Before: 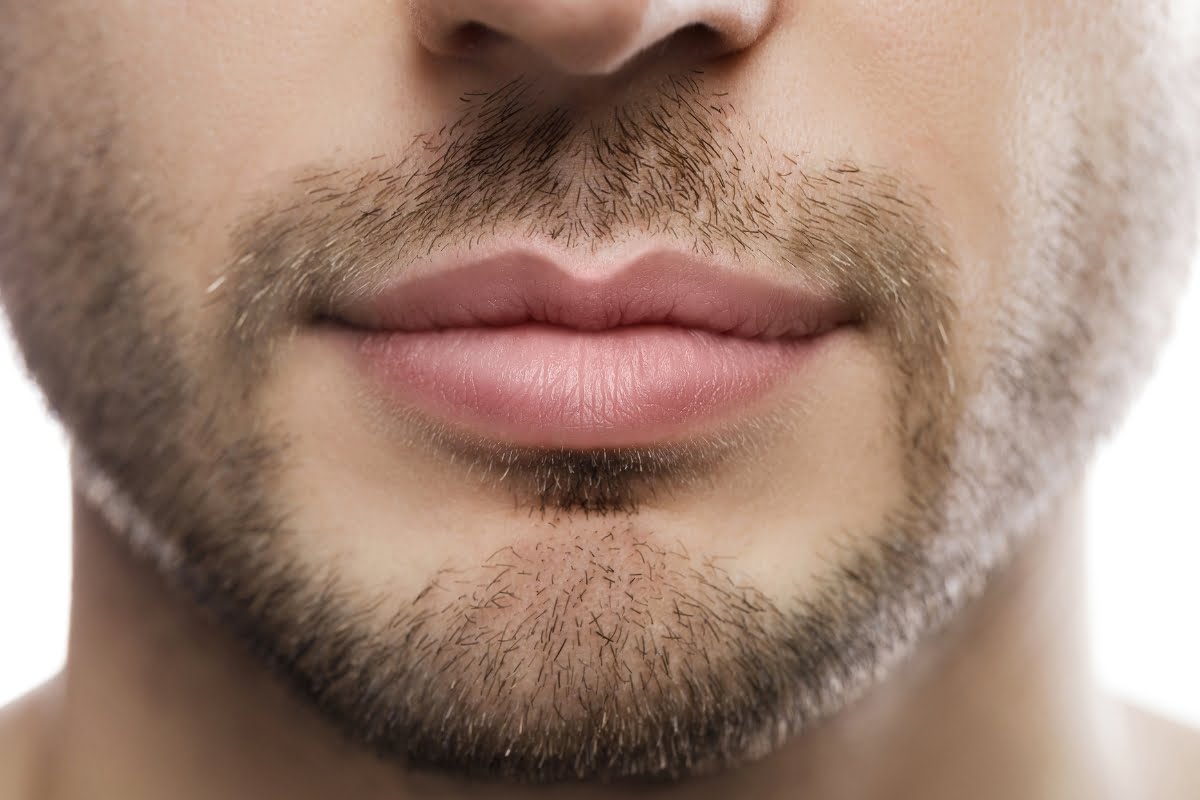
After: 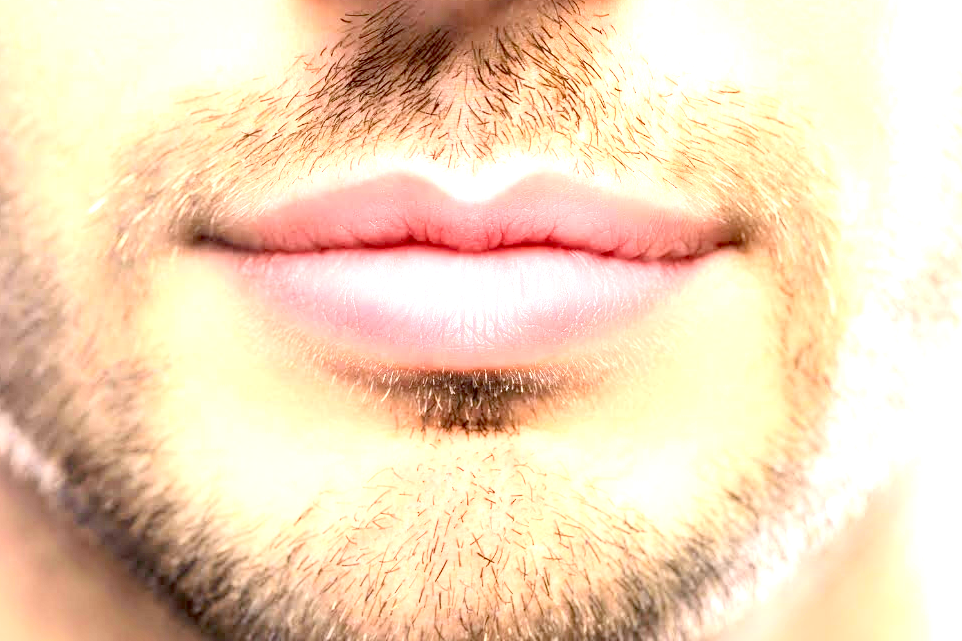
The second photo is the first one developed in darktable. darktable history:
exposure: black level correction 0.005, exposure 2.077 EV, compensate highlight preservation false
local contrast: mode bilateral grid, contrast 20, coarseness 49, detail 119%, midtone range 0.2
contrast brightness saturation: contrast 0.204, brightness 0.166, saturation 0.22
crop and rotate: left 9.982%, top 10.075%, right 9.822%, bottom 9.744%
